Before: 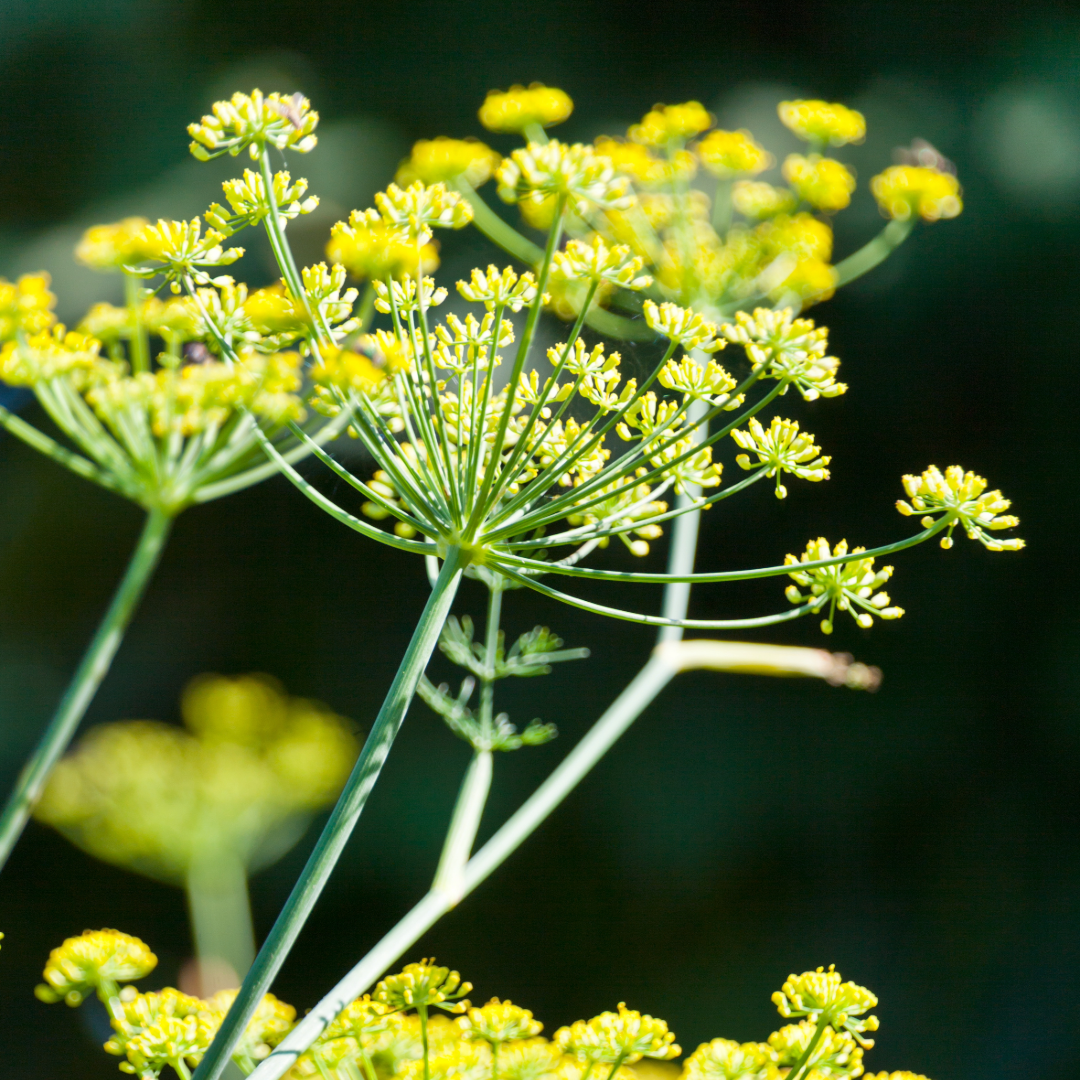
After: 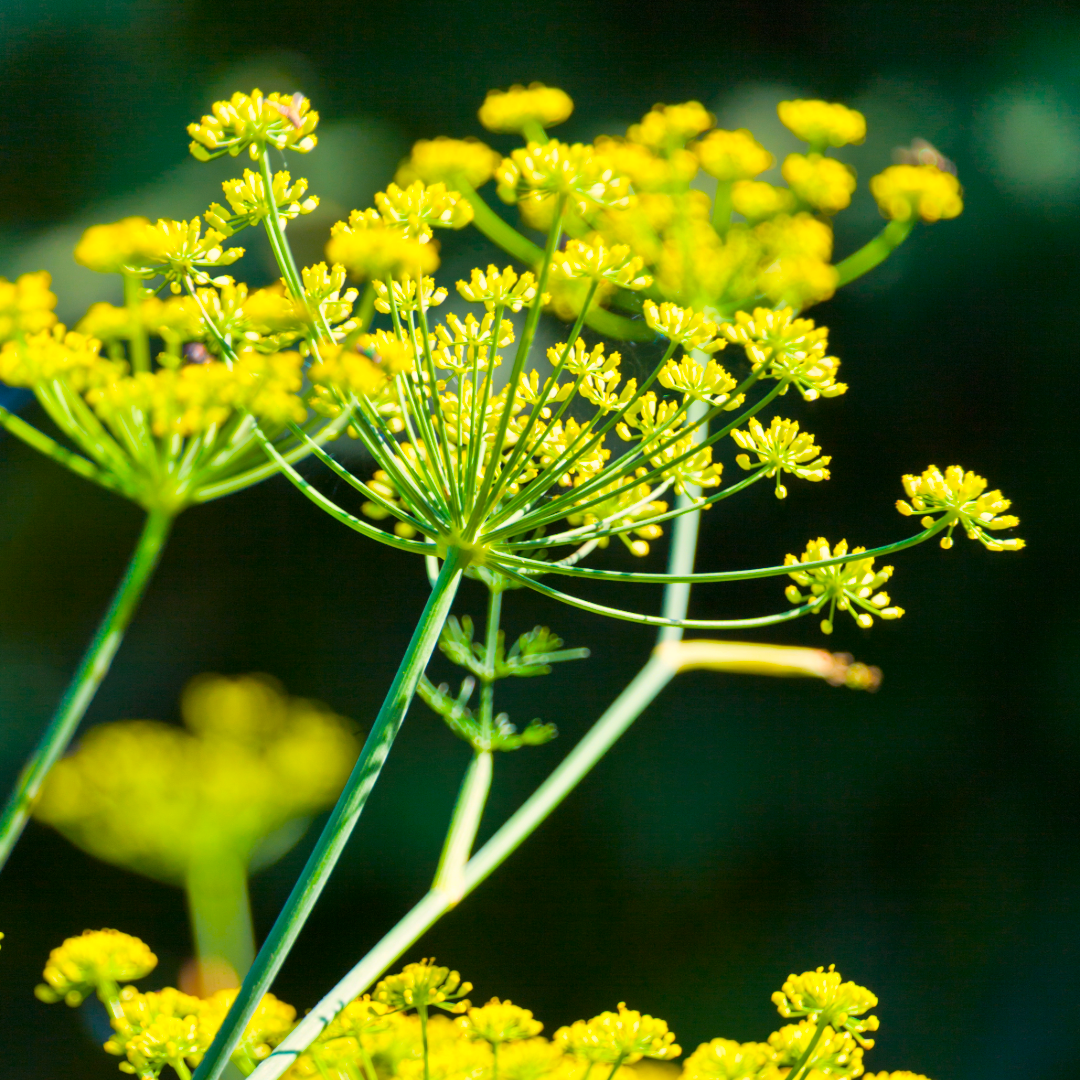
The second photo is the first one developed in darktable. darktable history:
color balance rgb: highlights gain › chroma 3.01%, highlights gain › hue 76.18°, linear chroma grading › shadows -39.754%, linear chroma grading › highlights 40.231%, linear chroma grading › global chroma 44.437%, linear chroma grading › mid-tones -29.552%, perceptual saturation grading › global saturation 19.717%, perceptual brilliance grading › global brilliance 2.786%, perceptual brilliance grading › highlights -2.822%, perceptual brilliance grading › shadows 3.121%, global vibrance 9.346%
